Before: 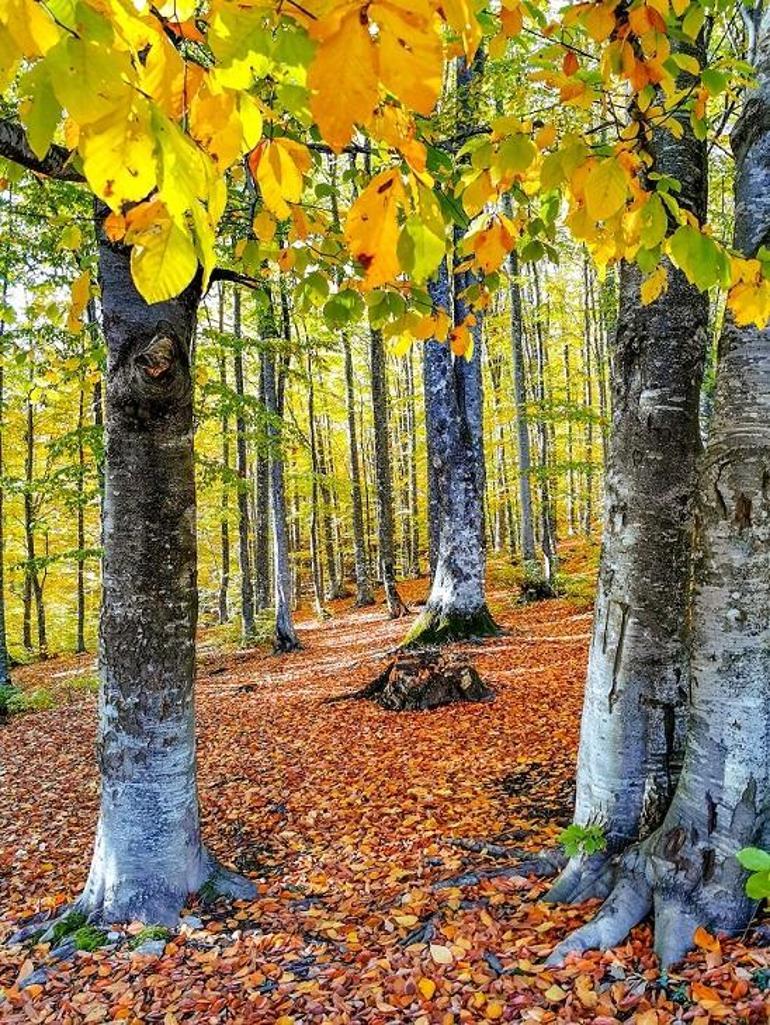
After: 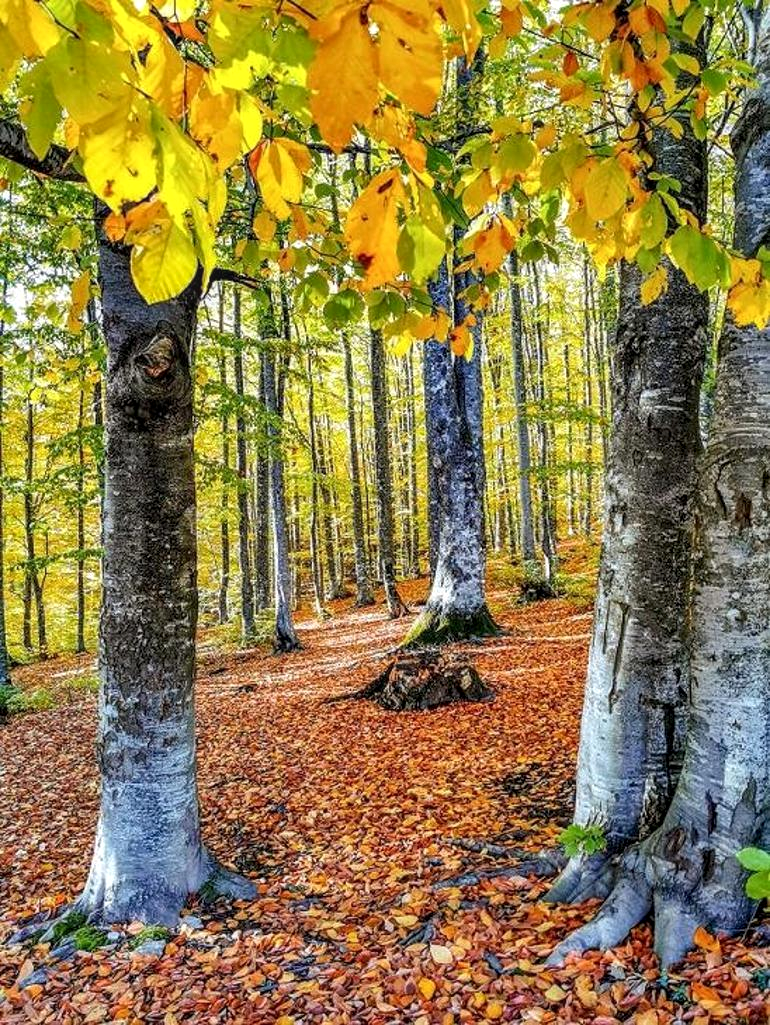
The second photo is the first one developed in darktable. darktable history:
local contrast: on, module defaults
color calibration: illuminant same as pipeline (D50), adaptation none (bypass), x 0.333, y 0.335, temperature 5007.18 K
